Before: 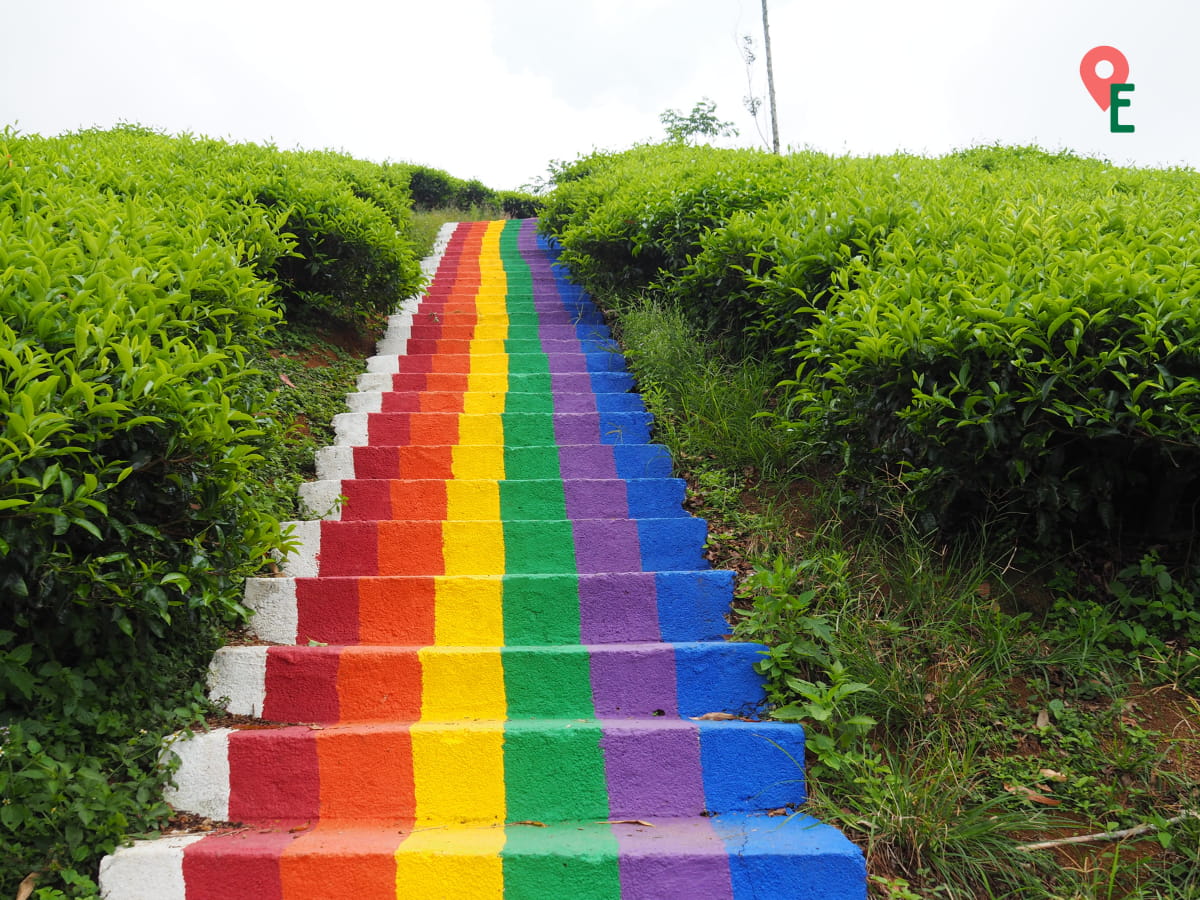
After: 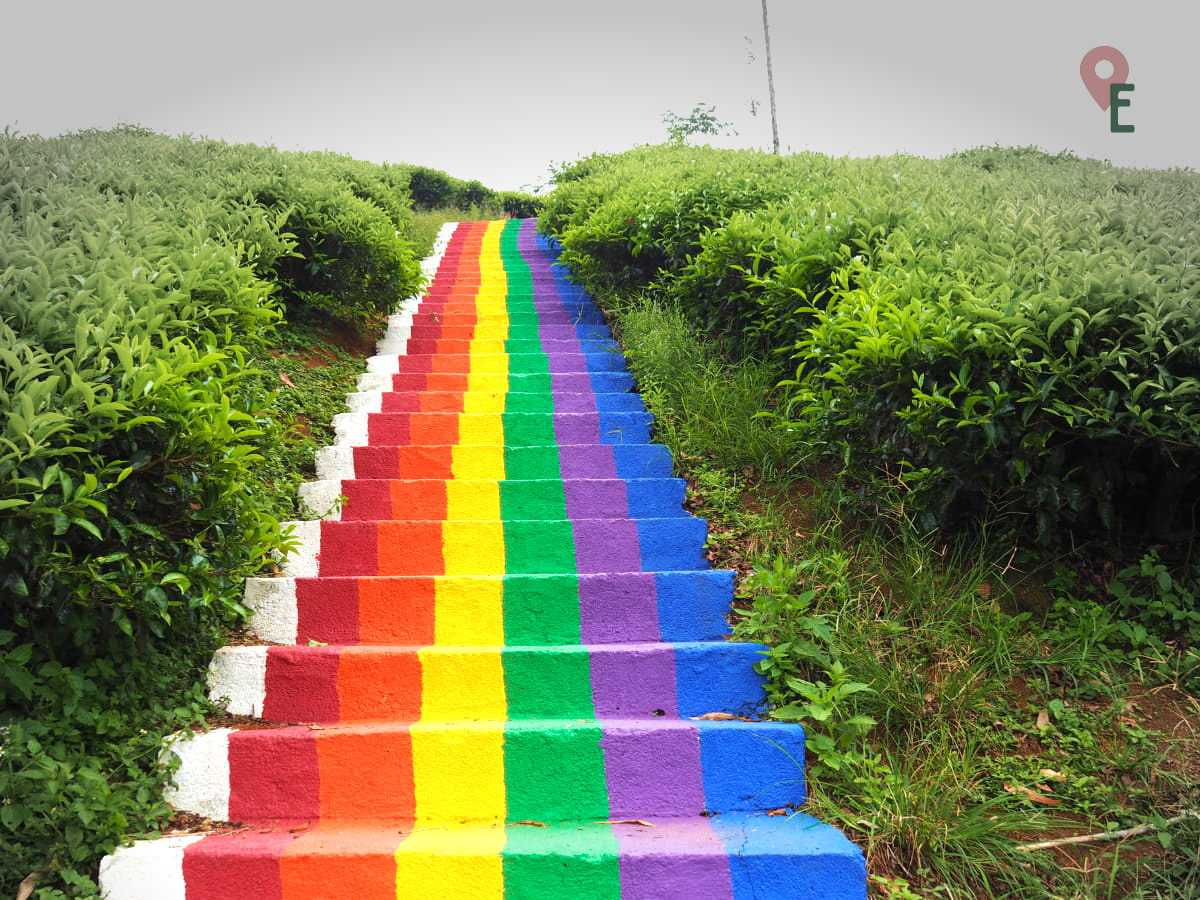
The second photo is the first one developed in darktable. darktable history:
velvia: strength 44.41%
exposure: exposure 0.604 EV, compensate highlight preservation false
vignetting: fall-off start 87.36%, brightness -0.452, saturation -0.687, center (-0.027, 0.399), automatic ratio true
